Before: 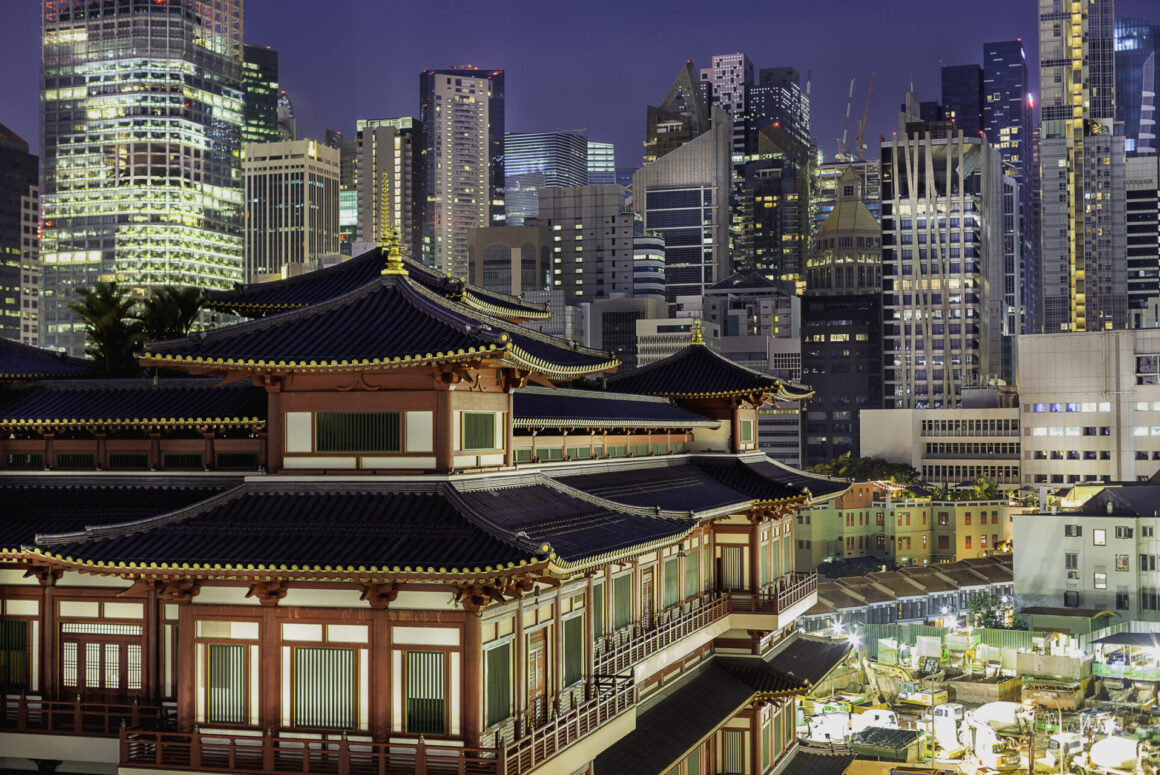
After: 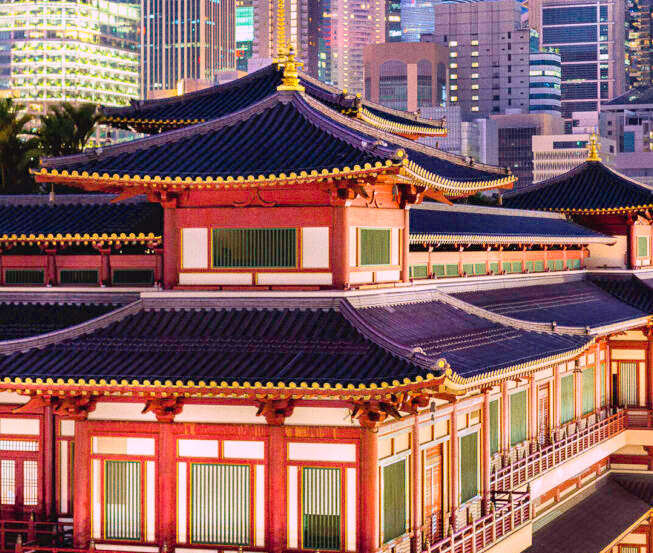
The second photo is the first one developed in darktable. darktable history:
velvia: on, module defaults
crop: left 8.966%, top 23.852%, right 34.699%, bottom 4.703%
grain: on, module defaults
color contrast: green-magenta contrast 0.96
contrast brightness saturation: contrast 0.14, brightness 0.21
shadows and highlights: radius 108.52, shadows 44.07, highlights -67.8, low approximation 0.01, soften with gaussian
white balance: red 1.066, blue 1.119
color balance rgb: perceptual saturation grading › global saturation 35%, perceptual saturation grading › highlights -30%, perceptual saturation grading › shadows 35%, perceptual brilliance grading › global brilliance 3%, perceptual brilliance grading › highlights -3%, perceptual brilliance grading › shadows 3%
